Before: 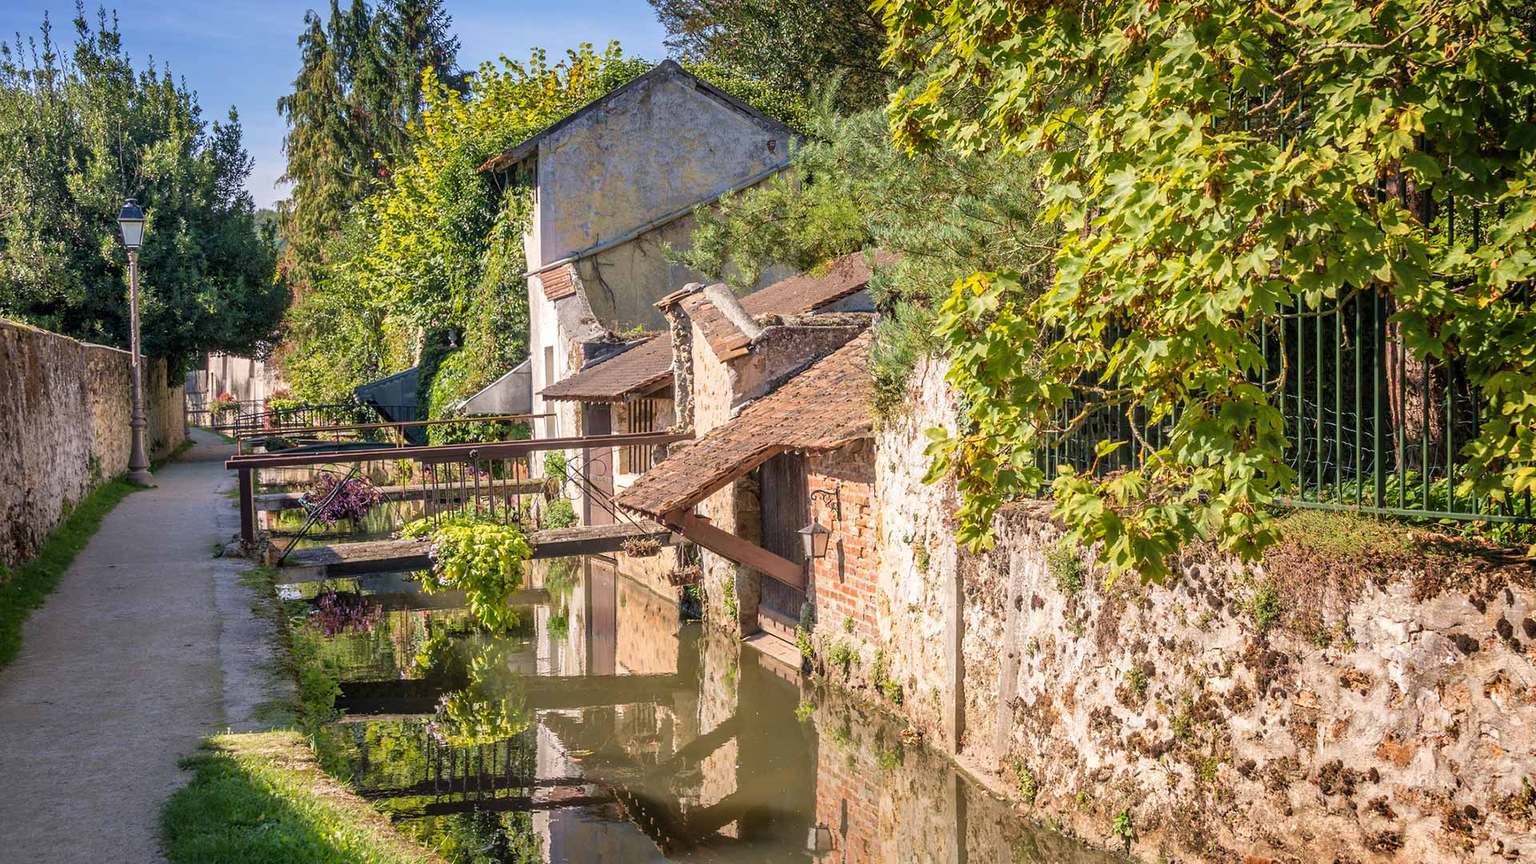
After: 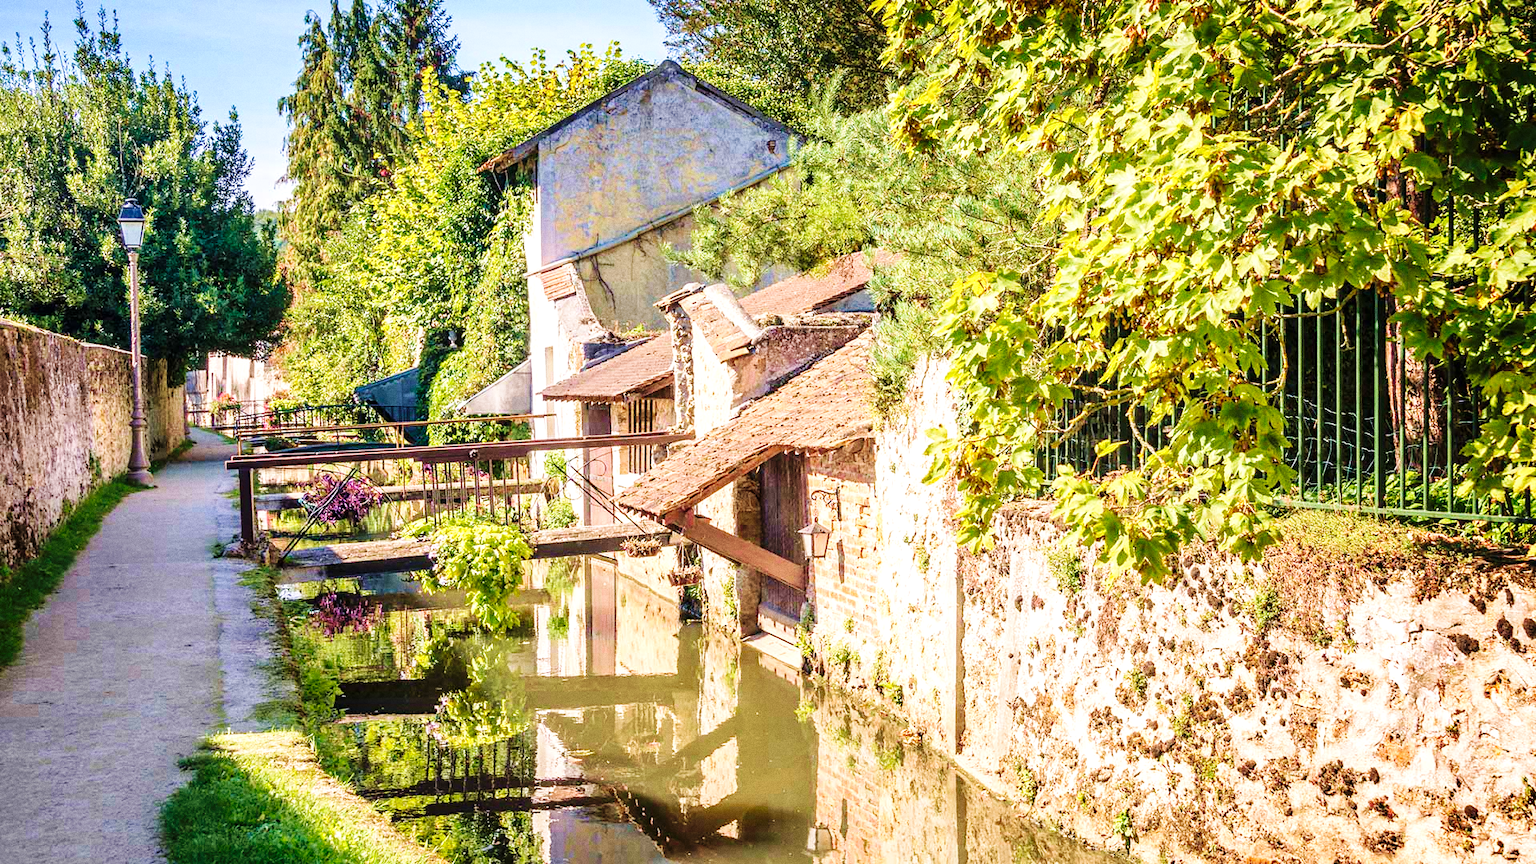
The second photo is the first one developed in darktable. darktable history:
grain: coarseness 3.21 ISO
velvia: strength 45%
exposure: black level correction 0, exposure 0.6 EV, compensate exposure bias true, compensate highlight preservation false
base curve: curves: ch0 [(0, 0) (0.036, 0.025) (0.121, 0.166) (0.206, 0.329) (0.605, 0.79) (1, 1)], preserve colors none
